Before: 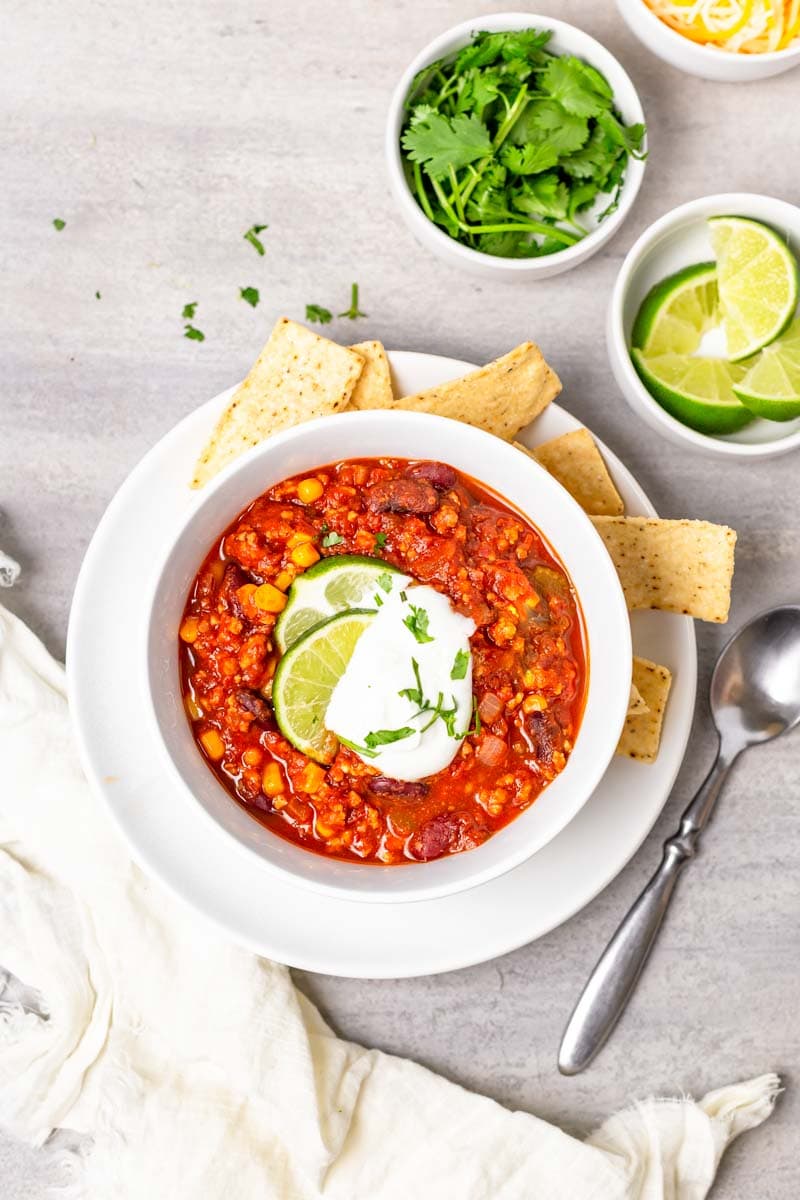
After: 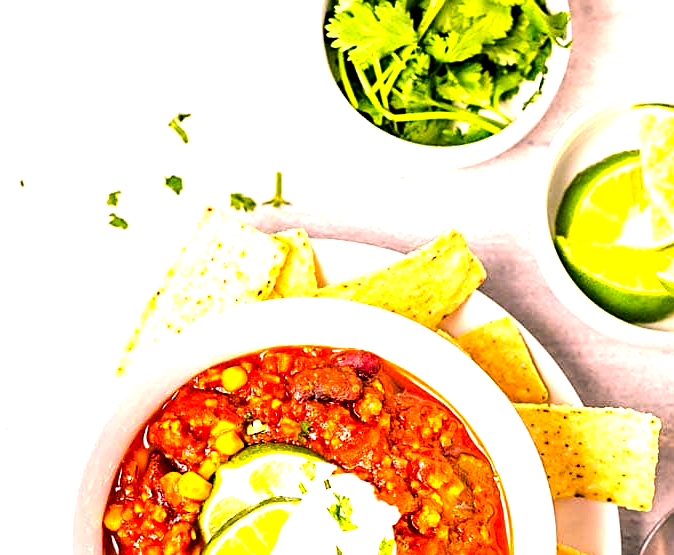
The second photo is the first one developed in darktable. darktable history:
color balance rgb: highlights gain › chroma 4.408%, highlights gain › hue 33.46°, perceptual saturation grading › global saturation 24.896%
tone equalizer: -8 EV -1.06 EV, -7 EV -0.991 EV, -6 EV -0.896 EV, -5 EV -0.548 EV, -3 EV 0.554 EV, -2 EV 0.881 EV, -1 EV 0.997 EV, +0 EV 1.06 EV, edges refinement/feathering 500, mask exposure compensation -1.57 EV, preserve details no
sharpen: on, module defaults
exposure: black level correction 0.001, exposure 0.499 EV, compensate highlight preservation false
crop and rotate: left 9.621%, top 9.374%, right 6.024%, bottom 44.296%
